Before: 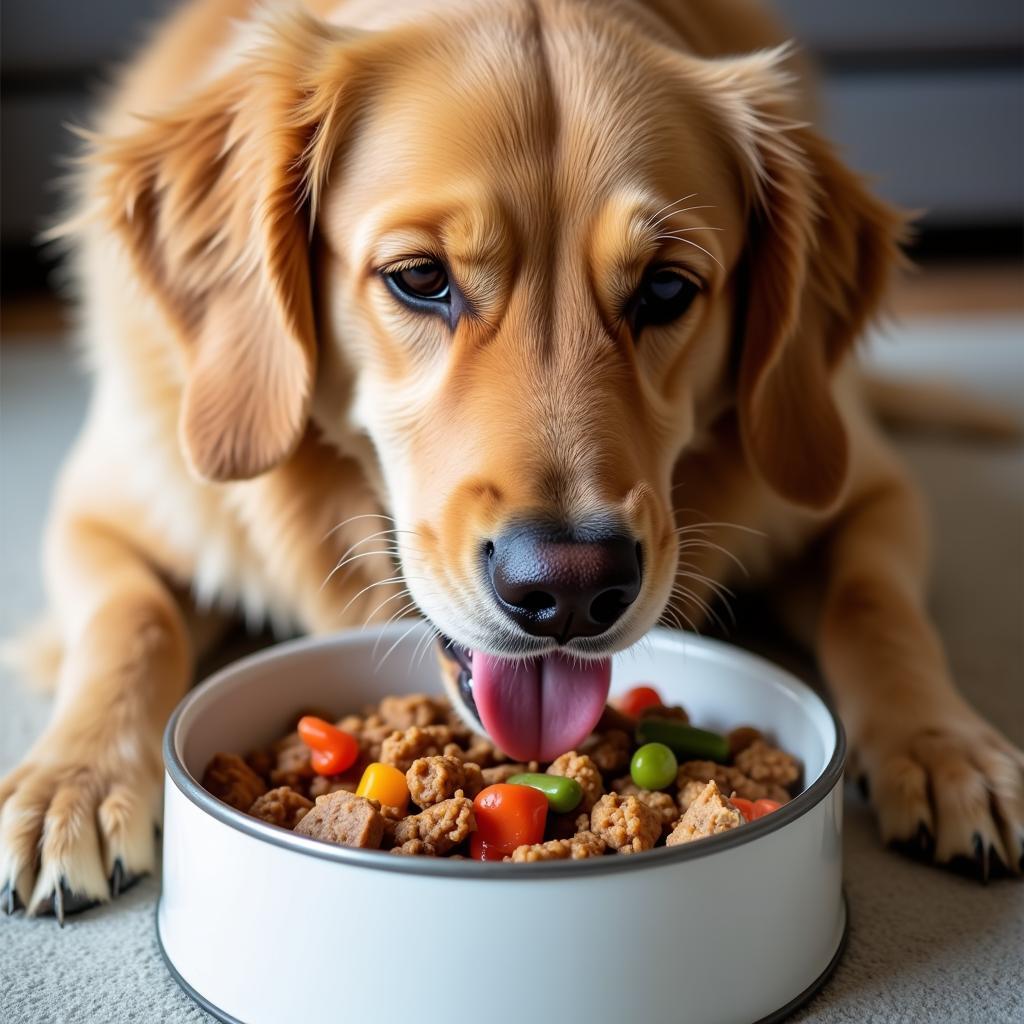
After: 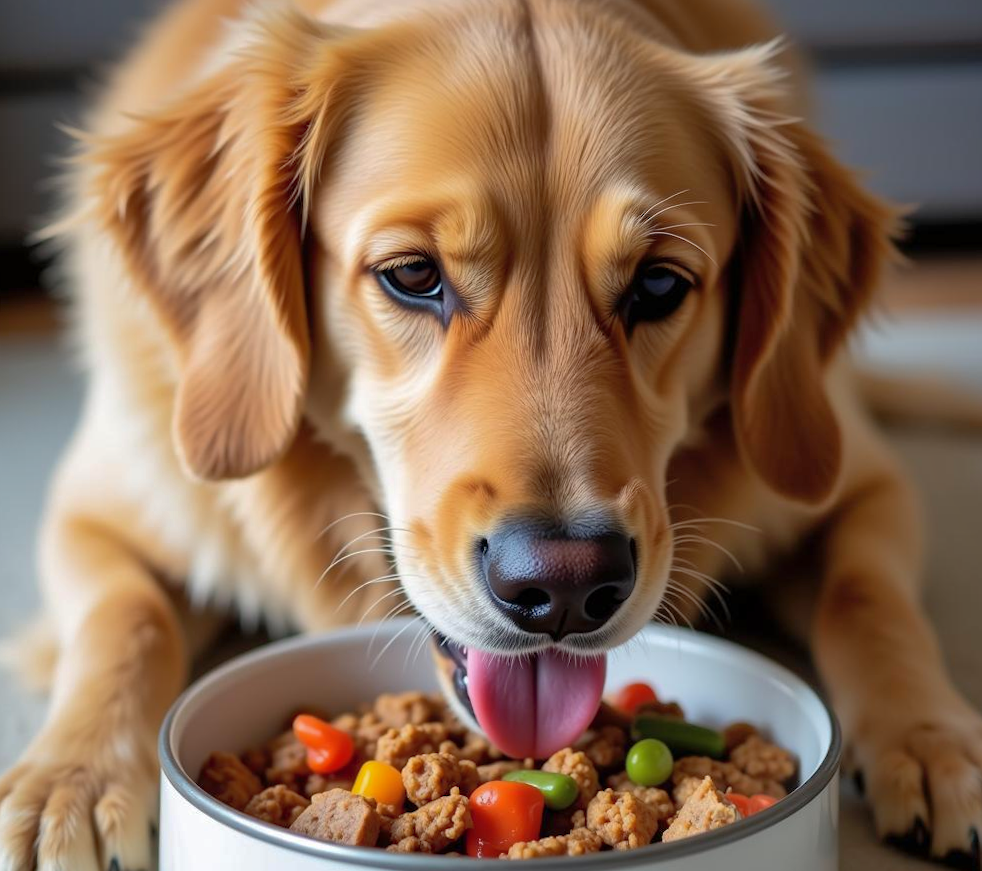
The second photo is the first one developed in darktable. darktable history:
crop and rotate: angle 0.355°, left 0.362%, right 3.073%, bottom 14.321%
shadows and highlights: on, module defaults
